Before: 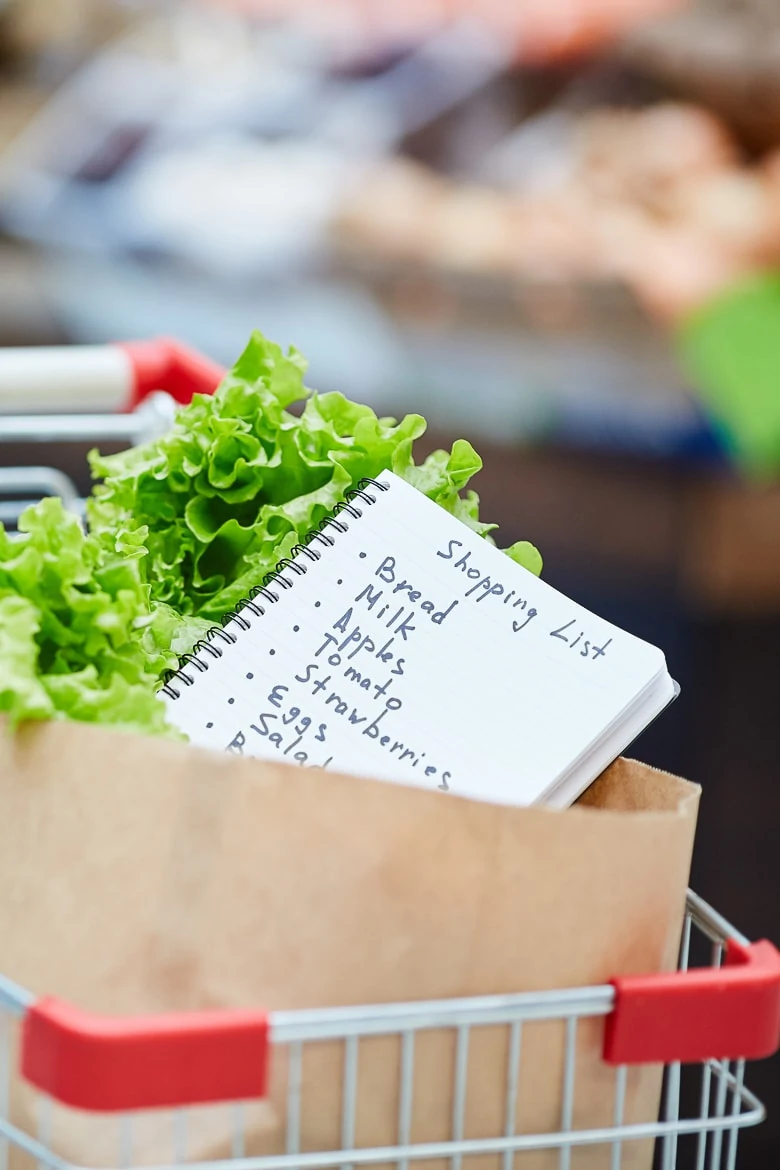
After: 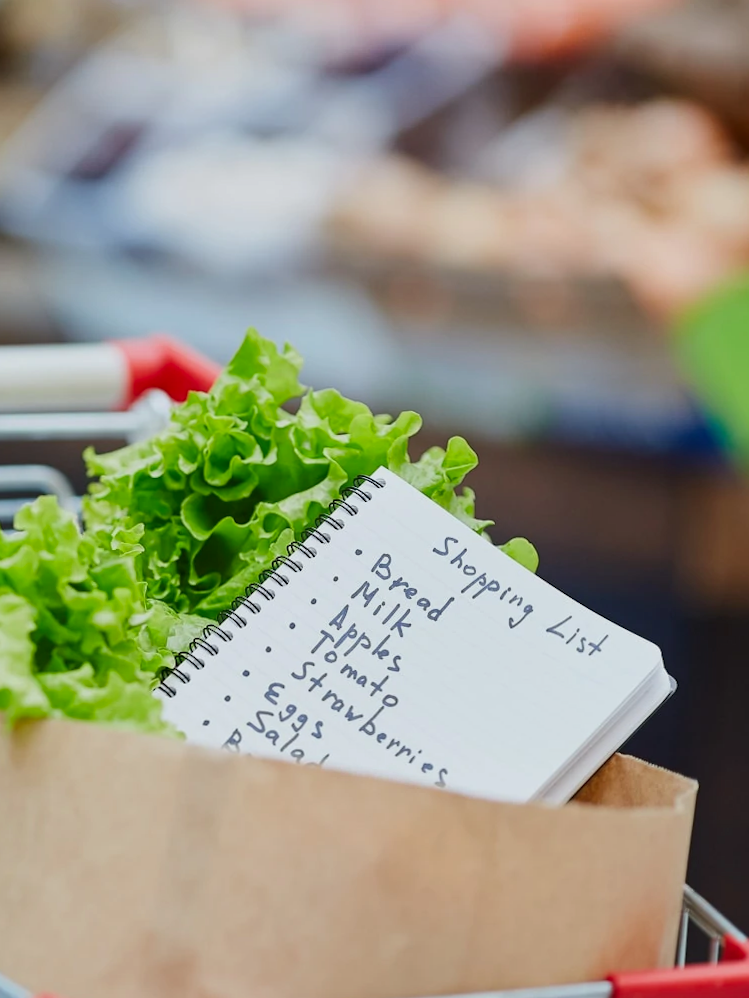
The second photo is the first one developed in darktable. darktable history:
crop and rotate: angle 0.2°, left 0.275%, right 3.127%, bottom 14.18%
shadows and highlights: radius 121.13, shadows 21.4, white point adjustment -9.72, highlights -14.39, soften with gaussian
